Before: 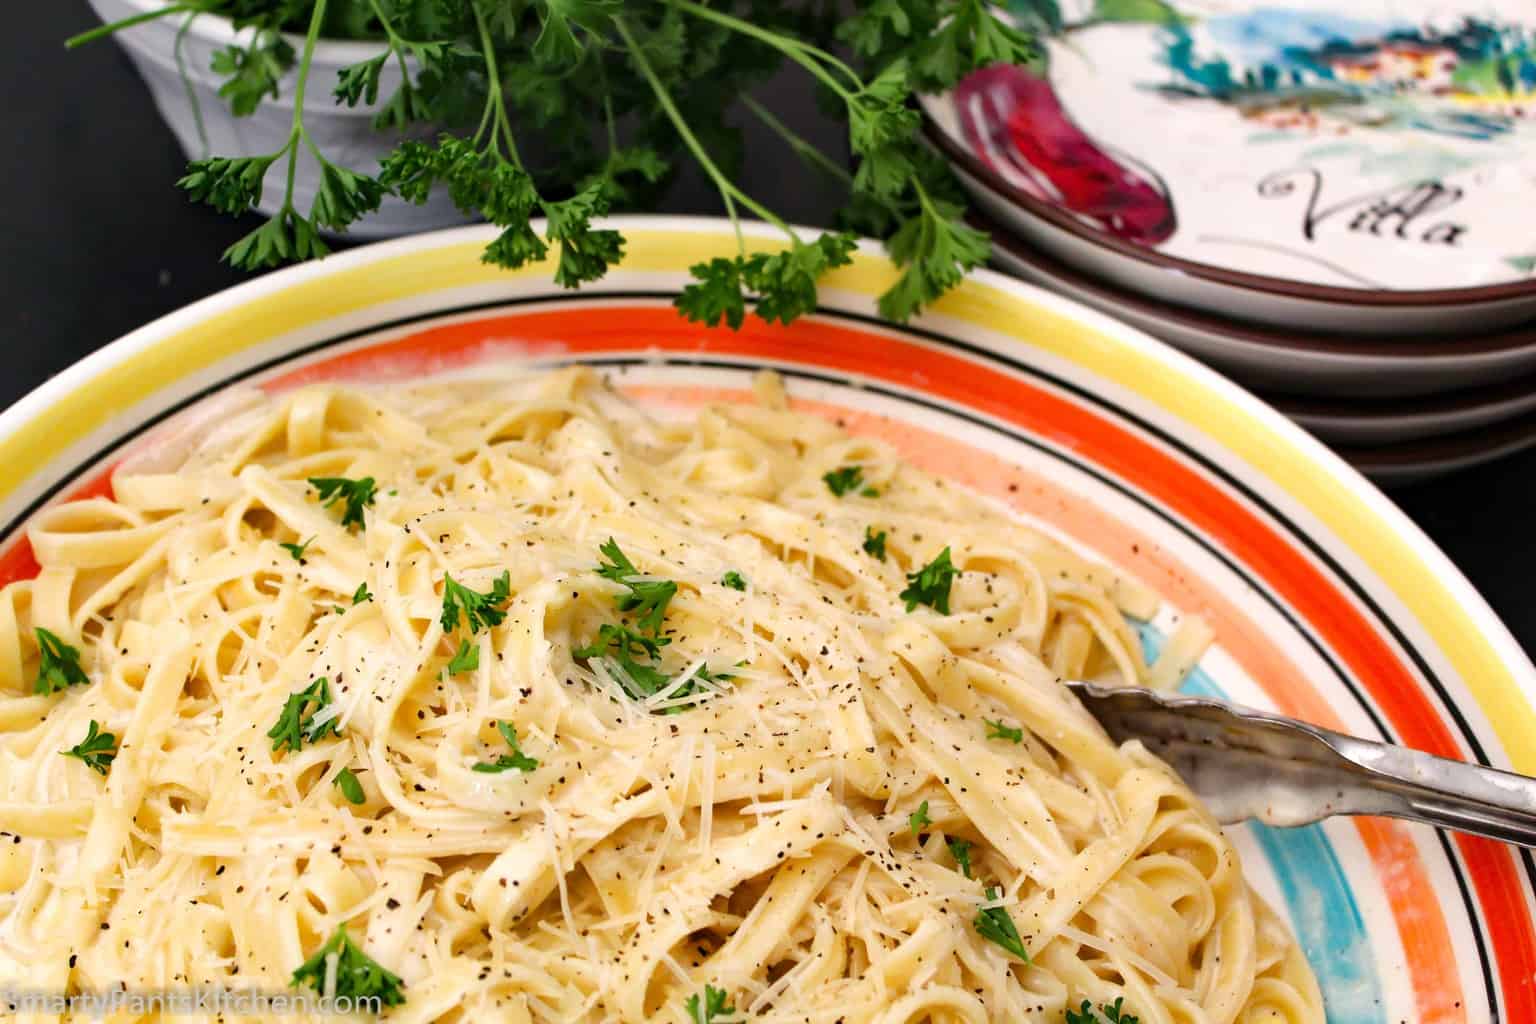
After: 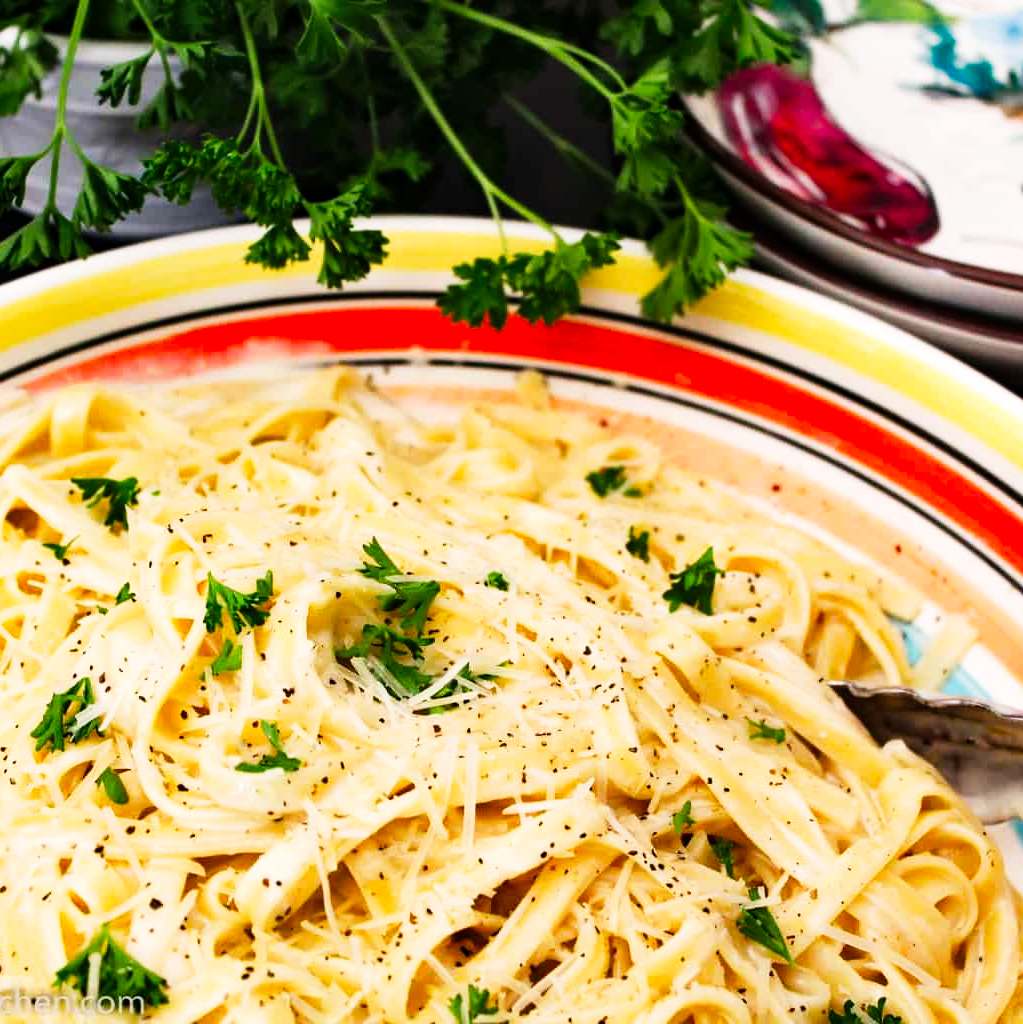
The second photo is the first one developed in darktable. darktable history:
crop and rotate: left 15.478%, right 17.883%
tone curve: curves: ch0 [(0, 0) (0.137, 0.063) (0.255, 0.176) (0.502, 0.502) (0.749, 0.839) (1, 1)], preserve colors none
